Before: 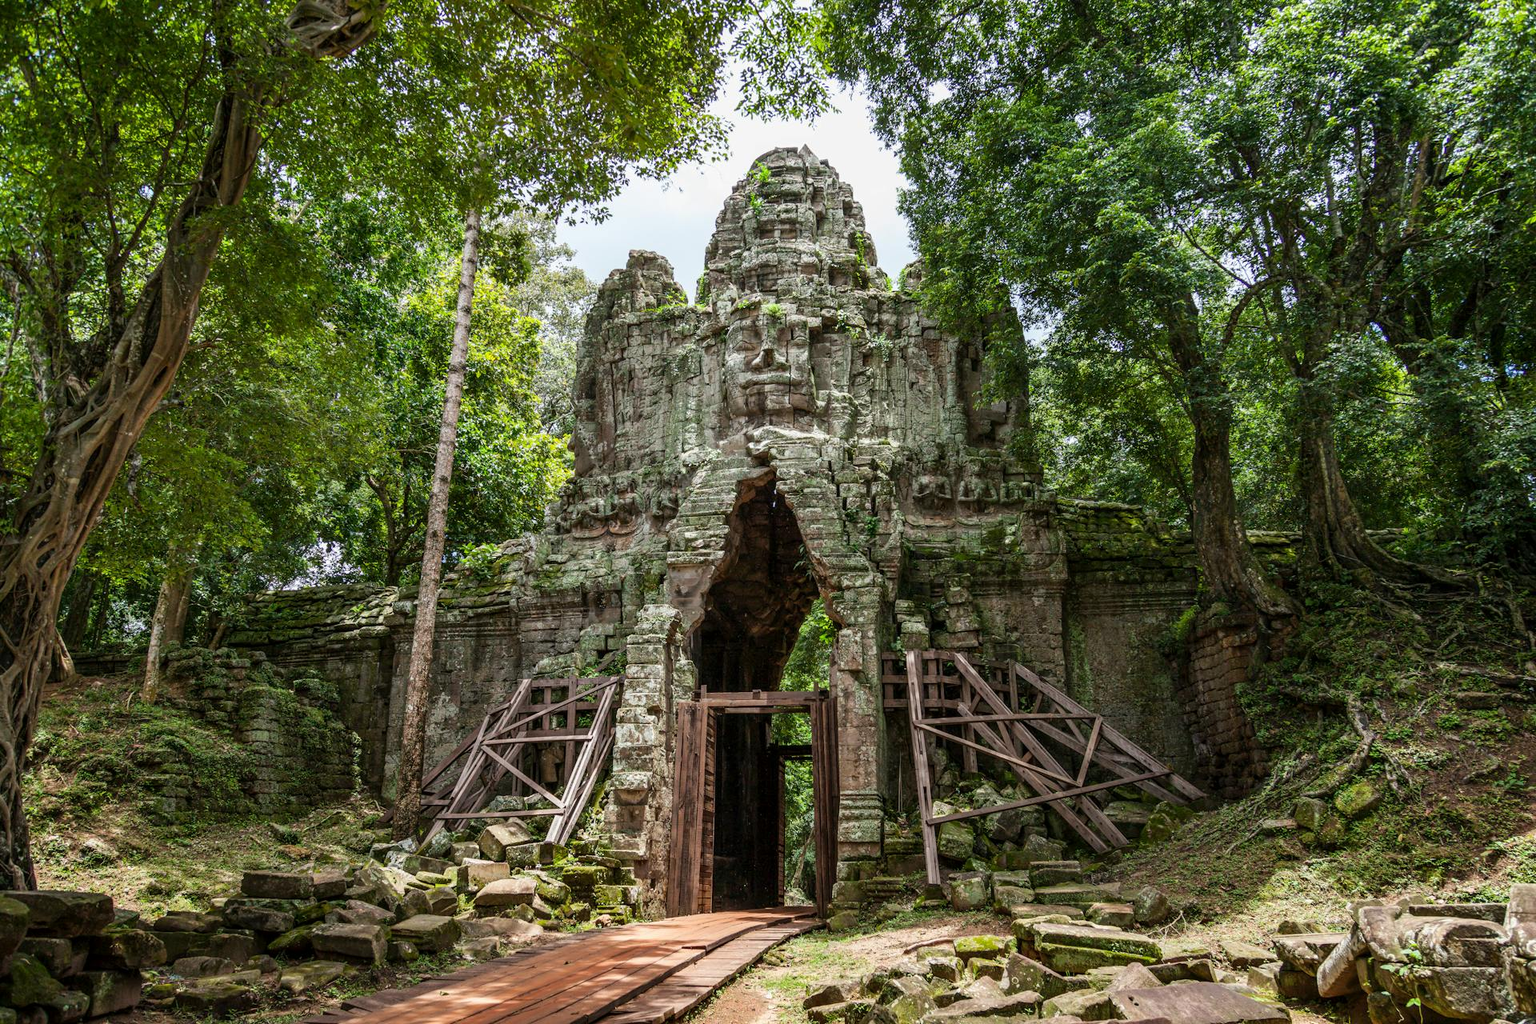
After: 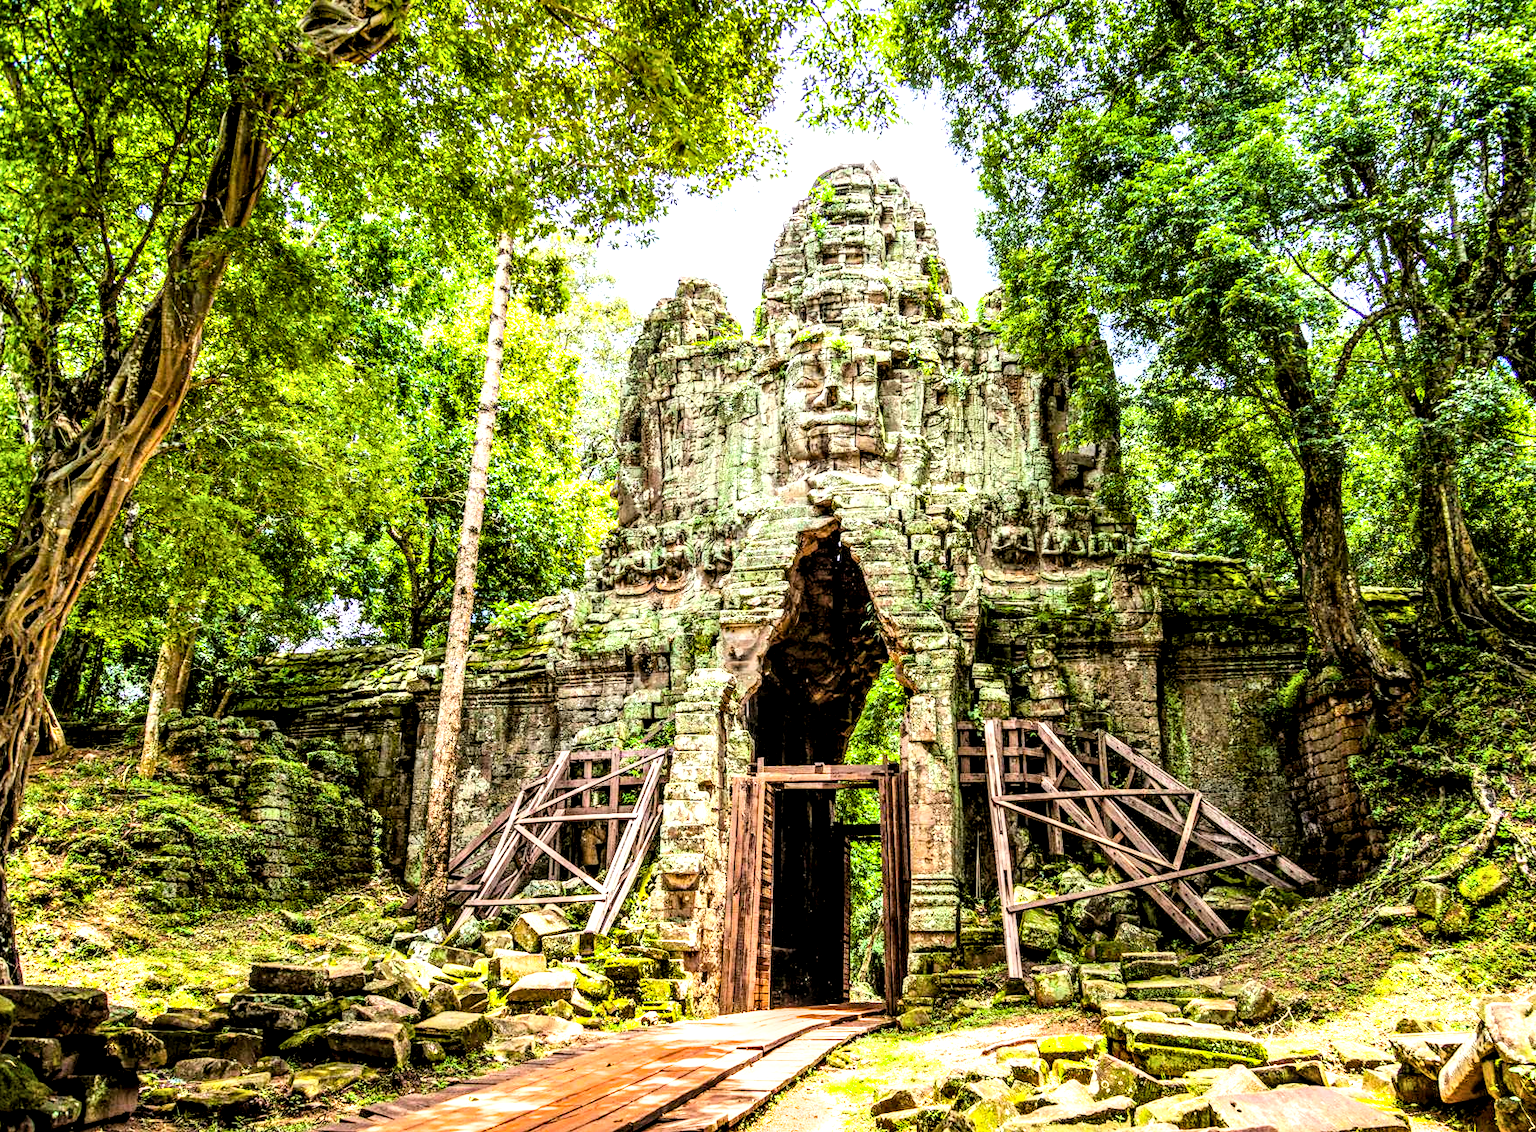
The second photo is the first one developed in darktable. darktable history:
local contrast: highlights 63%, shadows 53%, detail 168%, midtone range 0.517
crop and rotate: left 1.085%, right 8.482%
contrast brightness saturation: contrast 0.195, brightness 0.162, saturation 0.221
filmic rgb: black relative exposure -7.6 EV, white relative exposure 4.63 EV, target black luminance 0%, hardness 3.54, latitude 50.42%, contrast 1.025, highlights saturation mix 9.85%, shadows ↔ highlights balance -0.145%, color science v6 (2022)
color zones: curves: ch1 [(0, 0.469) (0.001, 0.469) (0.12, 0.446) (0.248, 0.469) (0.5, 0.5) (0.748, 0.5) (0.999, 0.469) (1, 0.469)]
color balance rgb: power › luminance -3.548%, power › chroma 0.588%, power › hue 40.25°, highlights gain › luminance 14.663%, perceptual saturation grading › global saturation 25.712%, global vibrance 25.046%
exposure: black level correction 0, exposure 1.199 EV, compensate highlight preservation false
